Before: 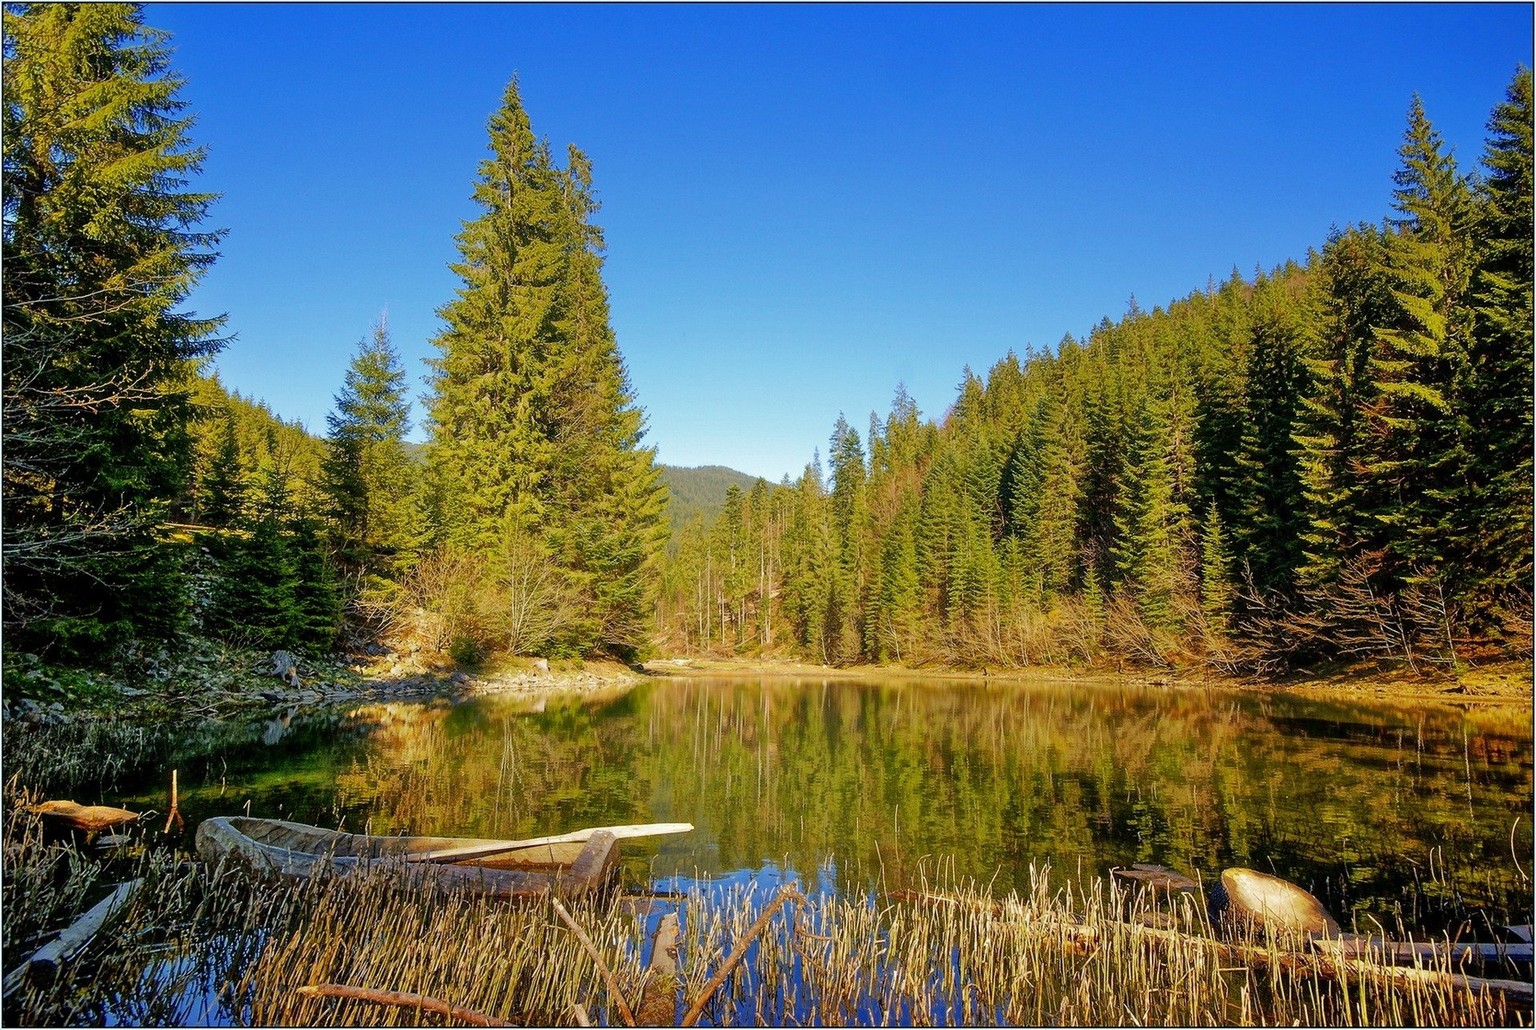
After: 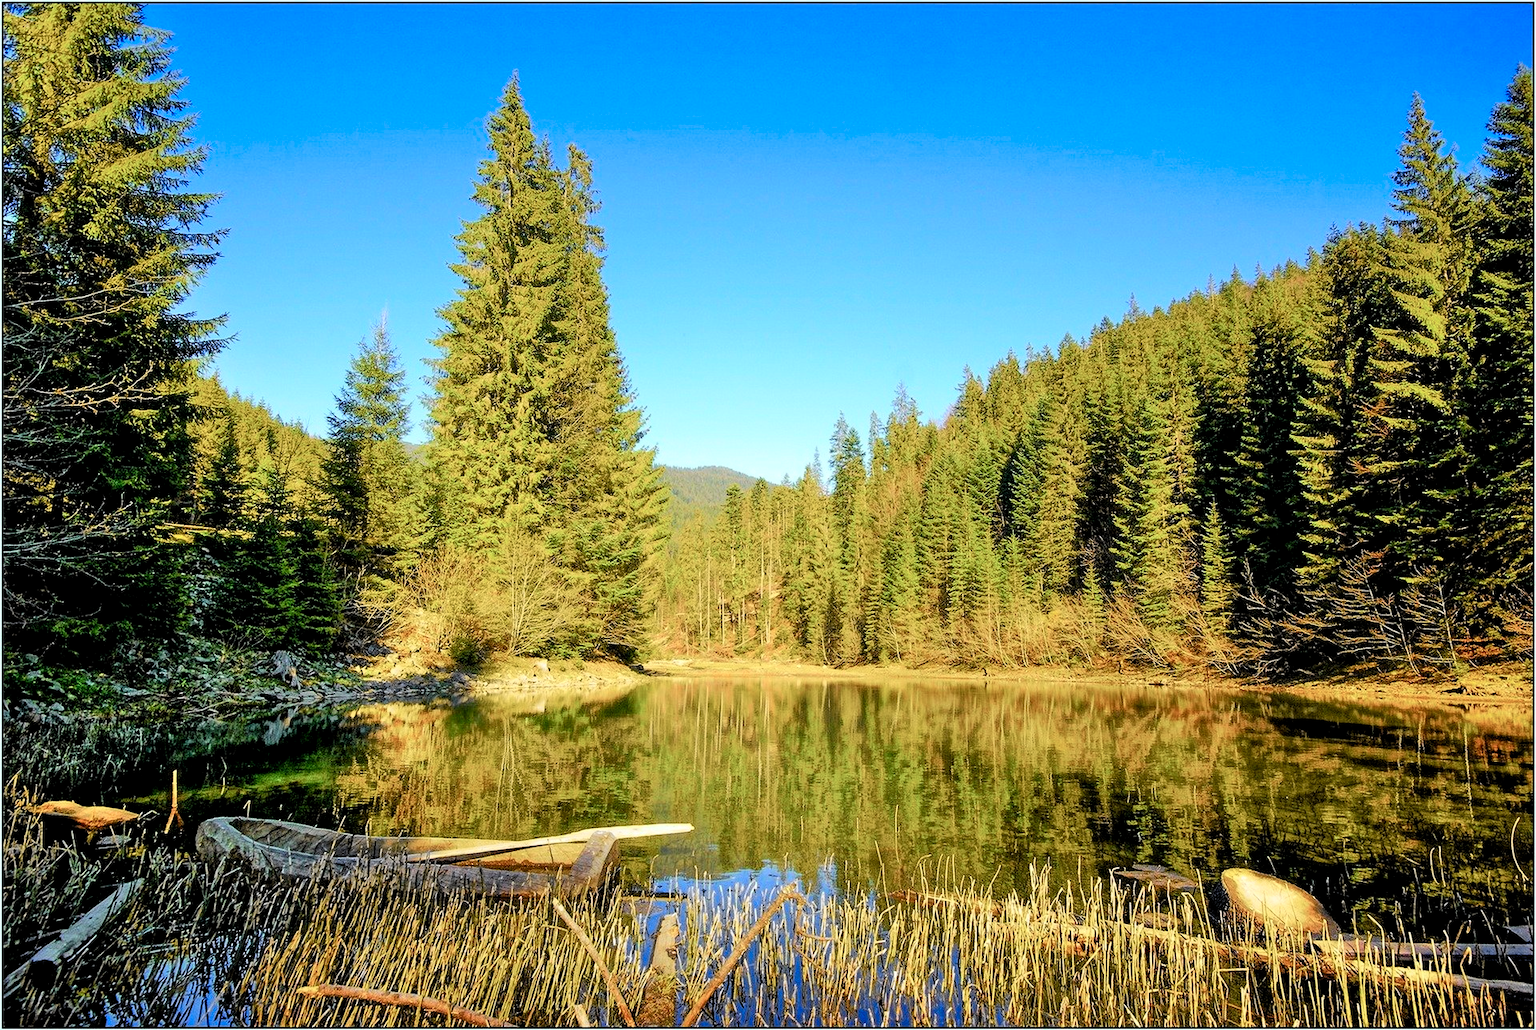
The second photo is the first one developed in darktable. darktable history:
levels: levels [0.055, 0.477, 0.9]
tone curve: curves: ch0 [(0, 0) (0.048, 0.024) (0.099, 0.082) (0.227, 0.255) (0.407, 0.482) (0.543, 0.634) (0.719, 0.77) (0.837, 0.843) (1, 0.906)]; ch1 [(0, 0) (0.3, 0.268) (0.404, 0.374) (0.475, 0.463) (0.501, 0.499) (0.514, 0.502) (0.551, 0.541) (0.643, 0.648) (0.682, 0.674) (0.802, 0.812) (1, 1)]; ch2 [(0, 0) (0.259, 0.207) (0.323, 0.311) (0.364, 0.368) (0.442, 0.461) (0.498, 0.498) (0.531, 0.528) (0.581, 0.602) (0.629, 0.659) (0.768, 0.728) (1, 1)], color space Lab, independent channels, preserve colors none
